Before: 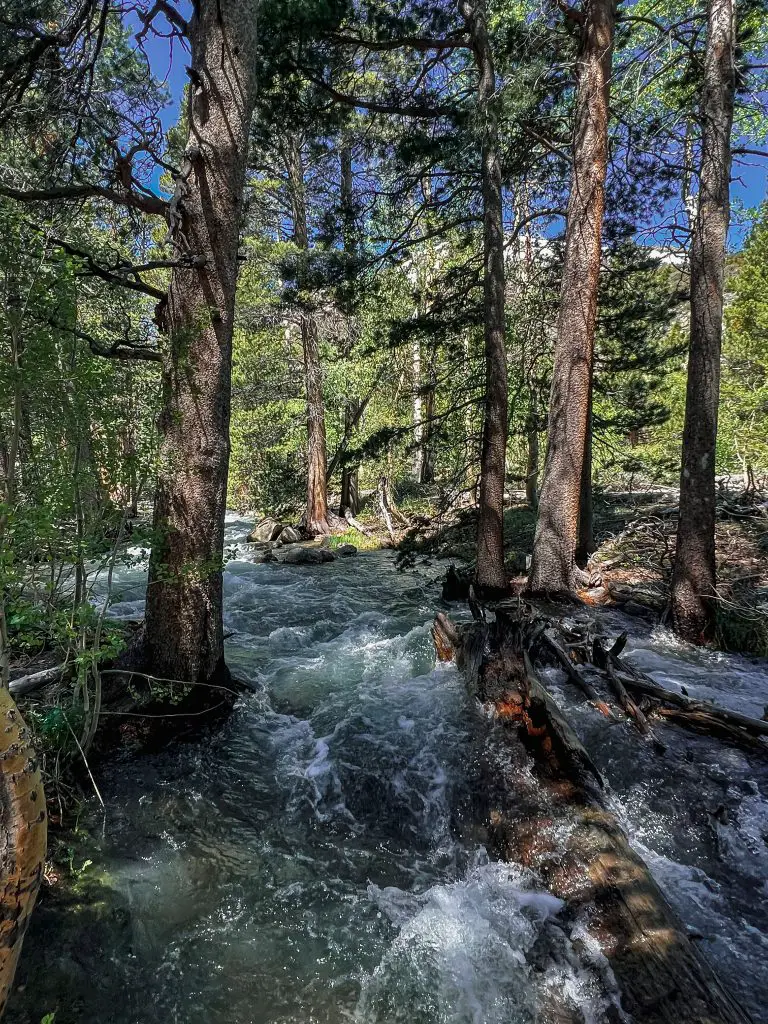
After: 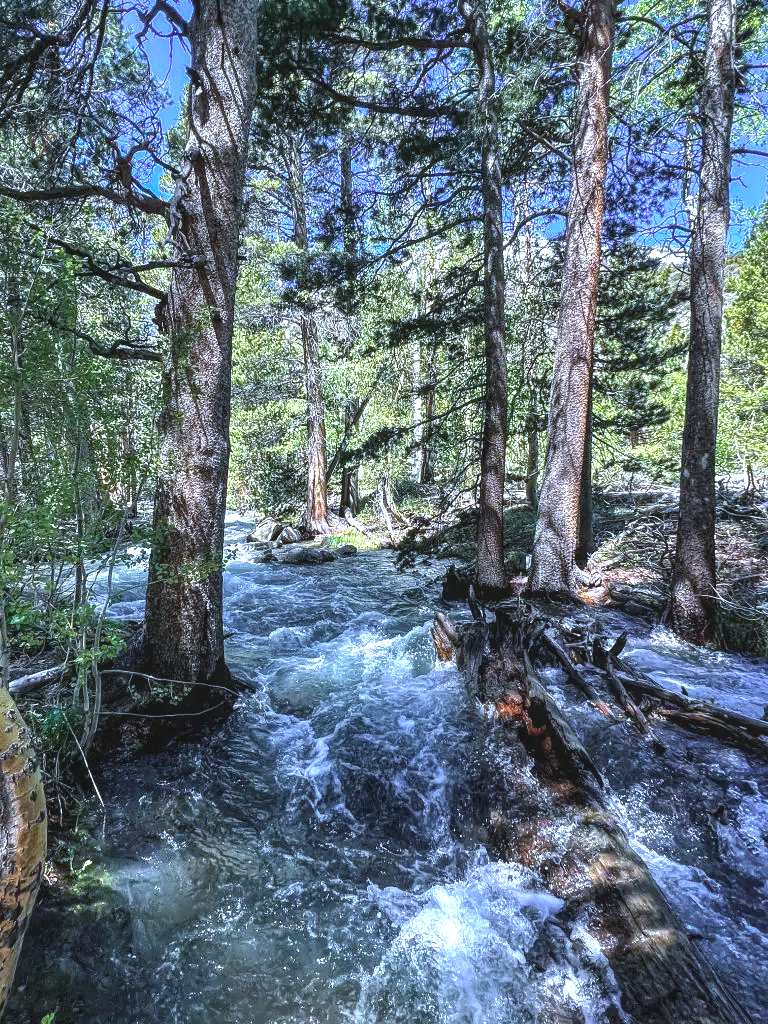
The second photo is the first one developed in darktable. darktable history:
white balance: red 0.871, blue 1.249
exposure: black level correction -0.005, exposure 1.002 EV, compensate highlight preservation false
tone equalizer: on, module defaults
local contrast: highlights 99%, shadows 86%, detail 160%, midtone range 0.2
